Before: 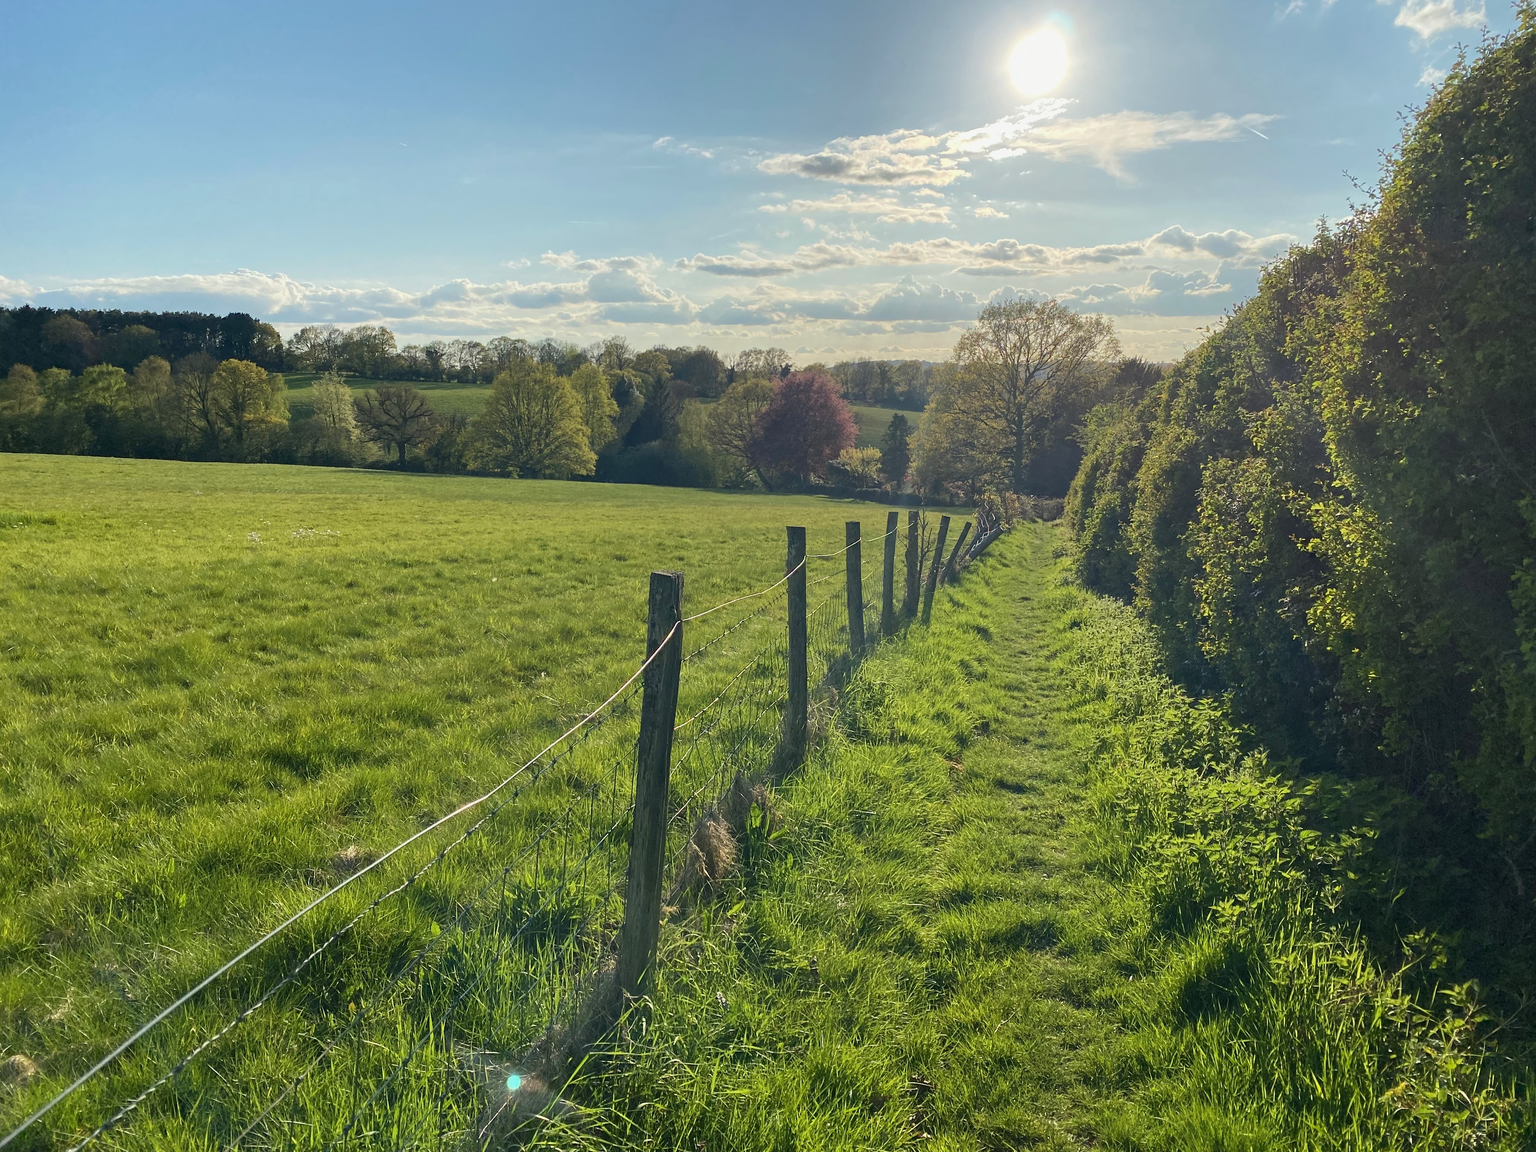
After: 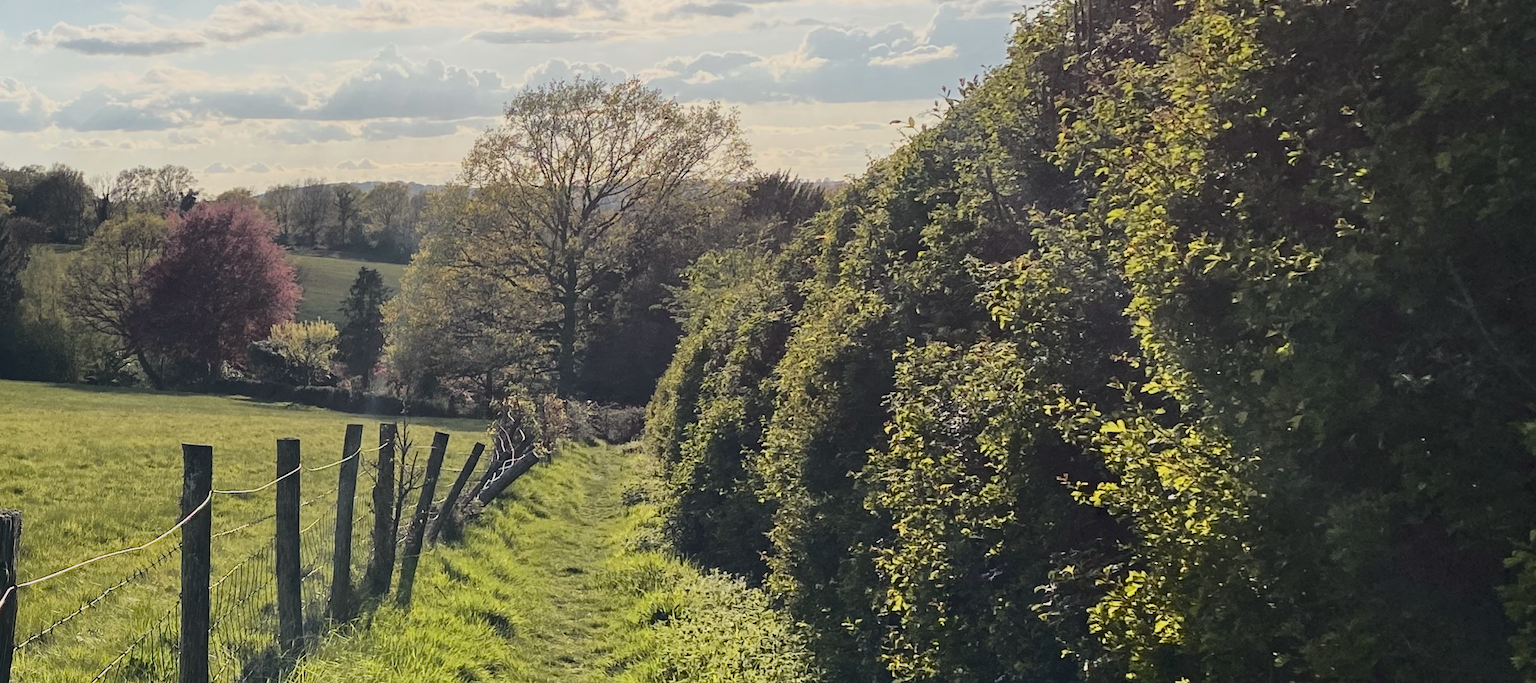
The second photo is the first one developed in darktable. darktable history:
crop: left 36.005%, top 18.293%, right 0.31%, bottom 38.444%
tone curve: curves: ch0 [(0, 0.032) (0.094, 0.08) (0.265, 0.208) (0.41, 0.417) (0.498, 0.496) (0.638, 0.673) (0.819, 0.841) (0.96, 0.899)]; ch1 [(0, 0) (0.161, 0.092) (0.37, 0.302) (0.417, 0.434) (0.495, 0.504) (0.576, 0.589) (0.725, 0.765) (1, 1)]; ch2 [(0, 0) (0.352, 0.403) (0.45, 0.469) (0.521, 0.515) (0.59, 0.579) (1, 1)], color space Lab, independent channels, preserve colors none
rotate and perspective: rotation 1.69°, lens shift (vertical) -0.023, lens shift (horizontal) -0.291, crop left 0.025, crop right 0.988, crop top 0.092, crop bottom 0.842
